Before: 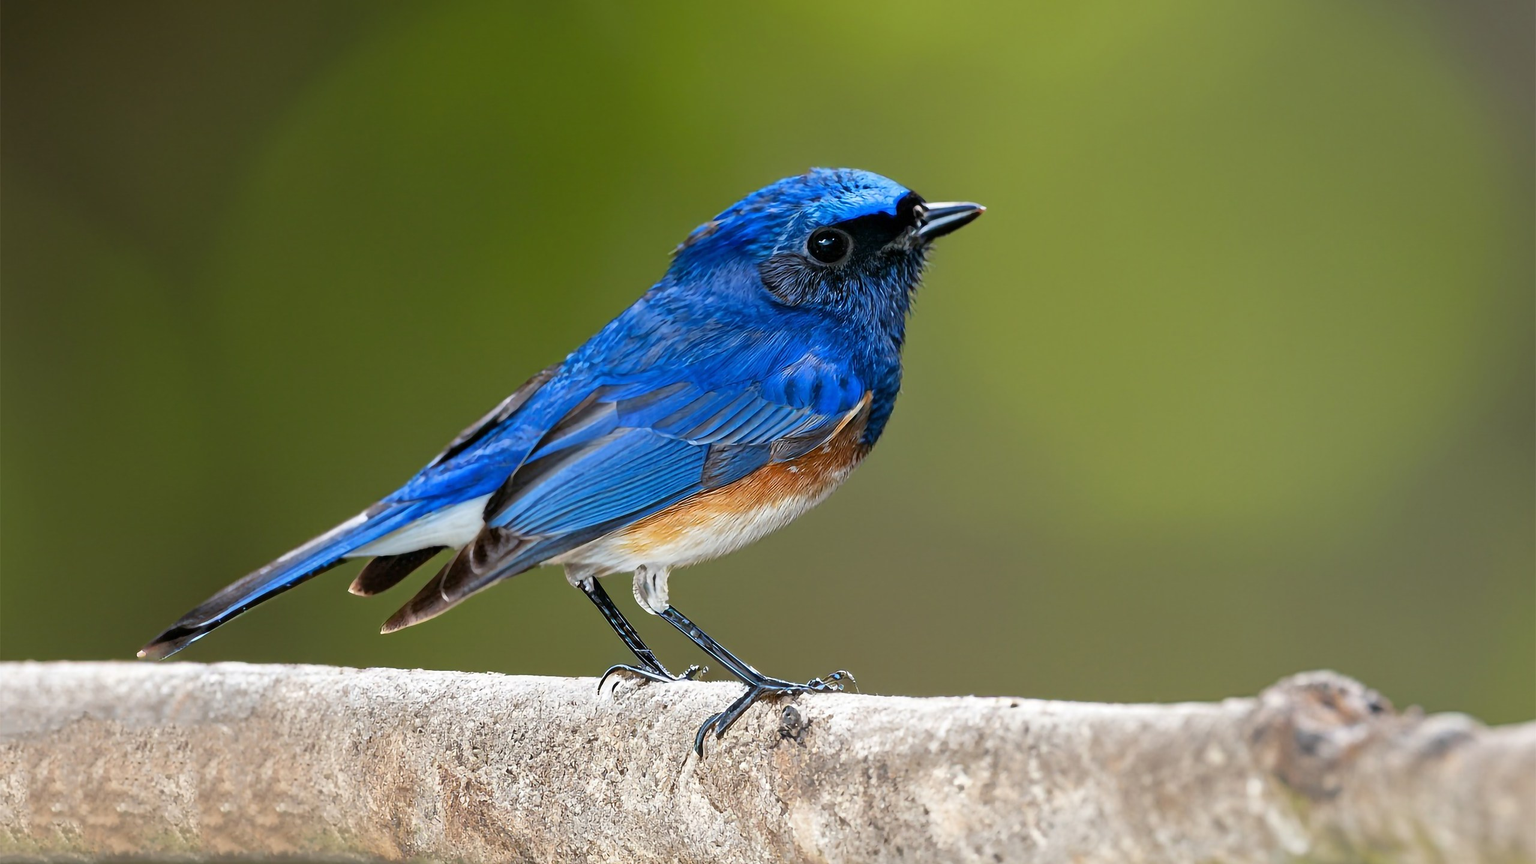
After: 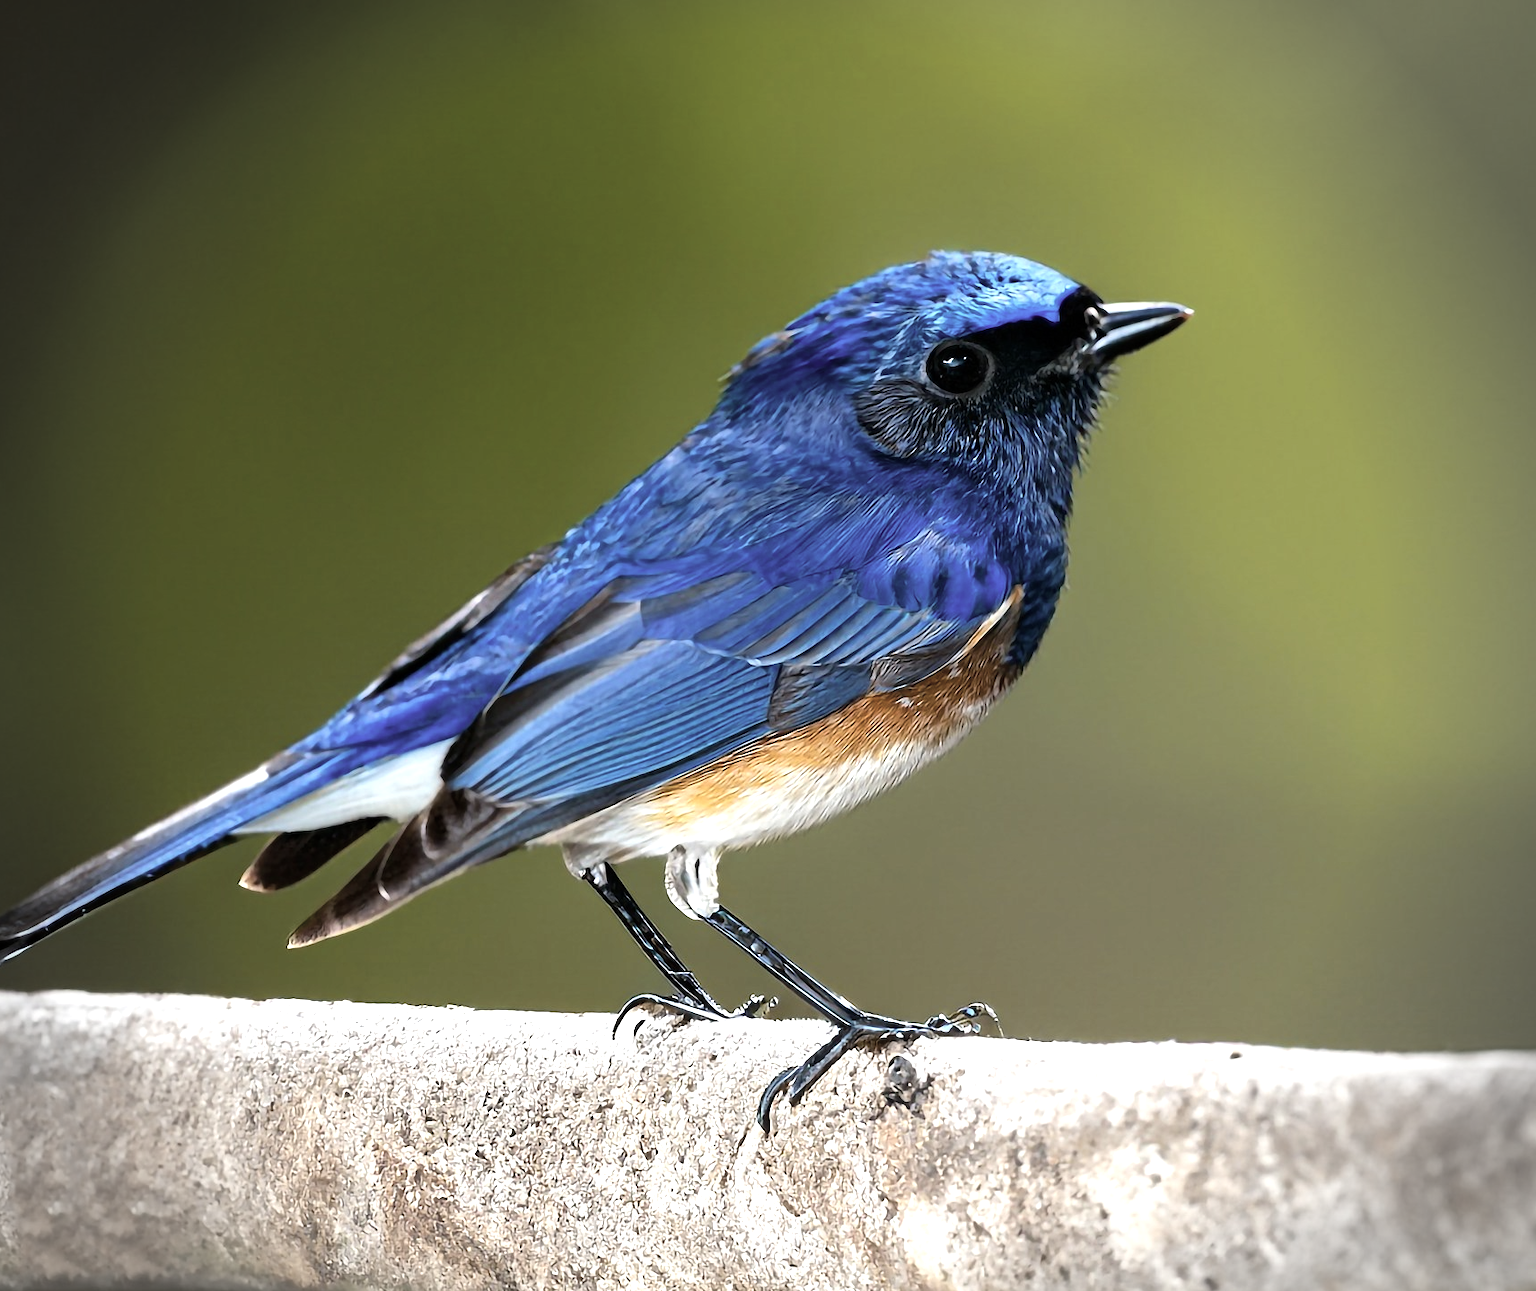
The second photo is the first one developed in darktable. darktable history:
tone equalizer: -8 EV -0.395 EV, -7 EV -0.361 EV, -6 EV -0.367 EV, -5 EV -0.192 EV, -3 EV 0.236 EV, -2 EV 0.361 EV, -1 EV 0.363 EV, +0 EV 0.406 EV, smoothing diameter 2.11%, edges refinement/feathering 23.08, mask exposure compensation -1.57 EV, filter diffusion 5
vignetting: fall-off radius 32.67%
color balance rgb: perceptual saturation grading › global saturation 29.596%, perceptual brilliance grading › highlights 9.568%, perceptual brilliance grading › mid-tones 4.775%, global vibrance 20%
color correction: highlights b* 0.03, saturation 0.531
crop and rotate: left 12.292%, right 20.852%
